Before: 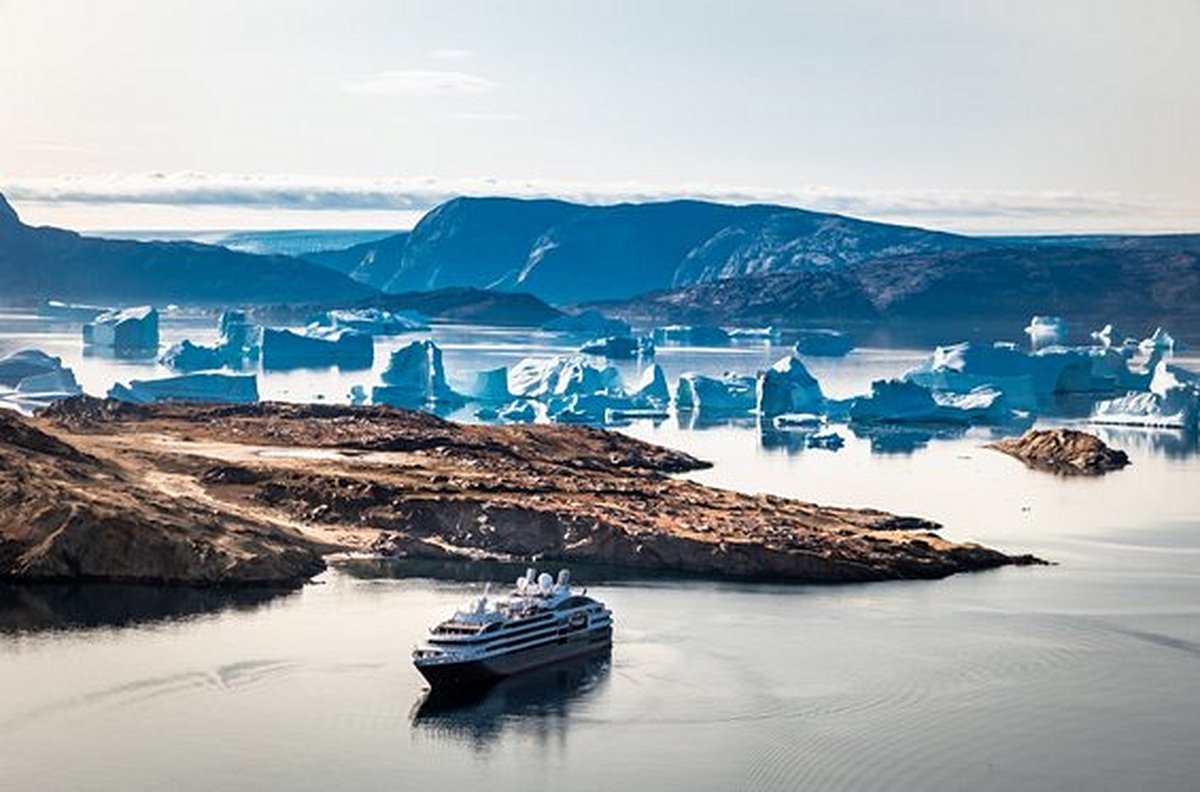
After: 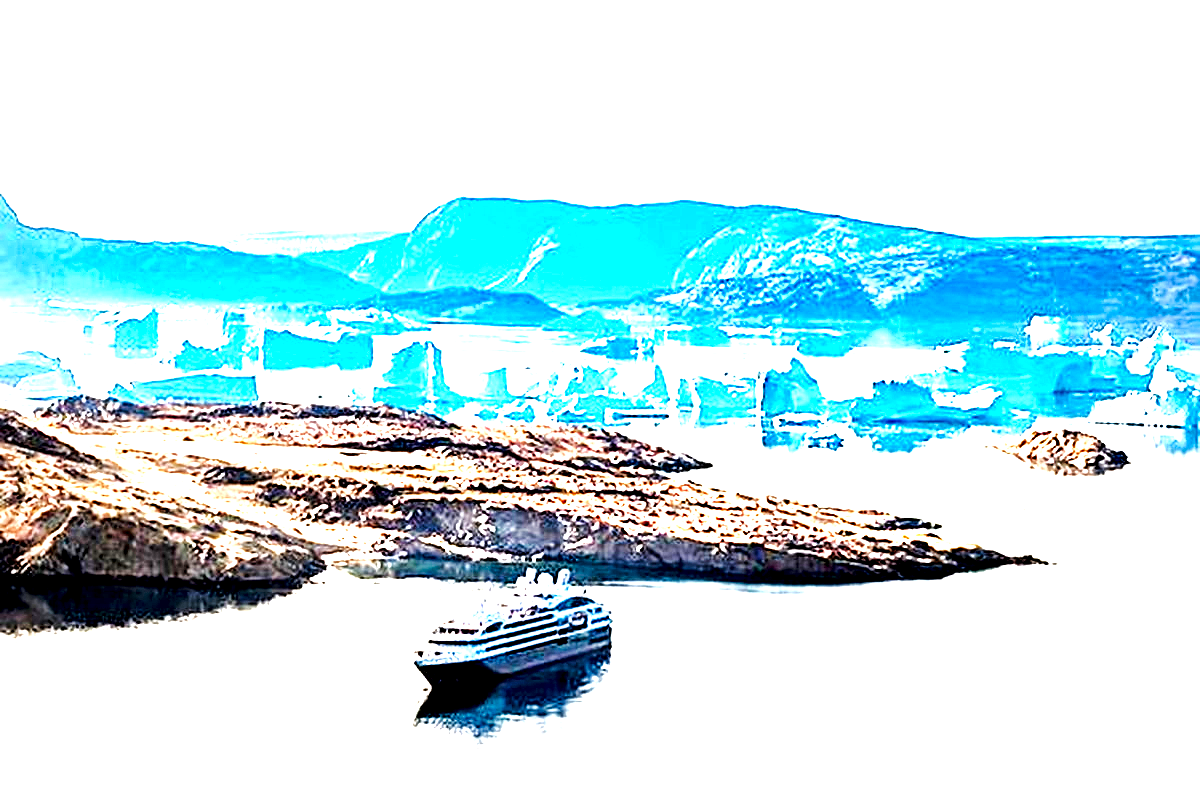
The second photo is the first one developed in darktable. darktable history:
sharpen: on, module defaults
base curve: curves: ch0 [(0, 0) (0.028, 0.03) (0.121, 0.232) (0.46, 0.748) (0.859, 0.968) (1, 1)], preserve colors none
raw denoise: x [[0, 0.25, 0.5, 0.75, 1] ×4]
exposure: black level correction 0.008, exposure 0.979 EV, compensate highlight preservation false
levels: levels [0, 0.352, 0.703]
local contrast: mode bilateral grid, contrast 20, coarseness 50, detail 161%, midtone range 0.2
